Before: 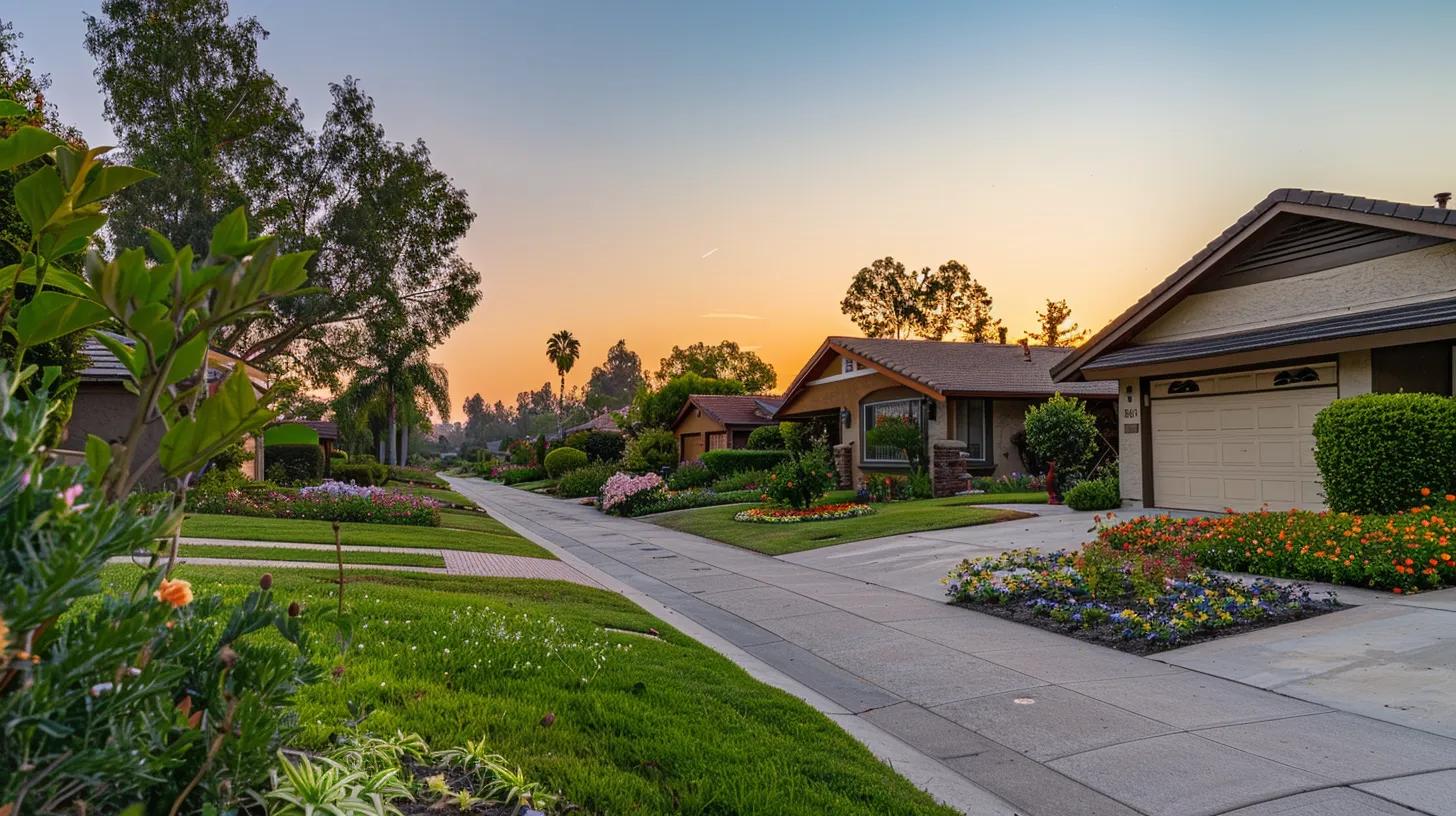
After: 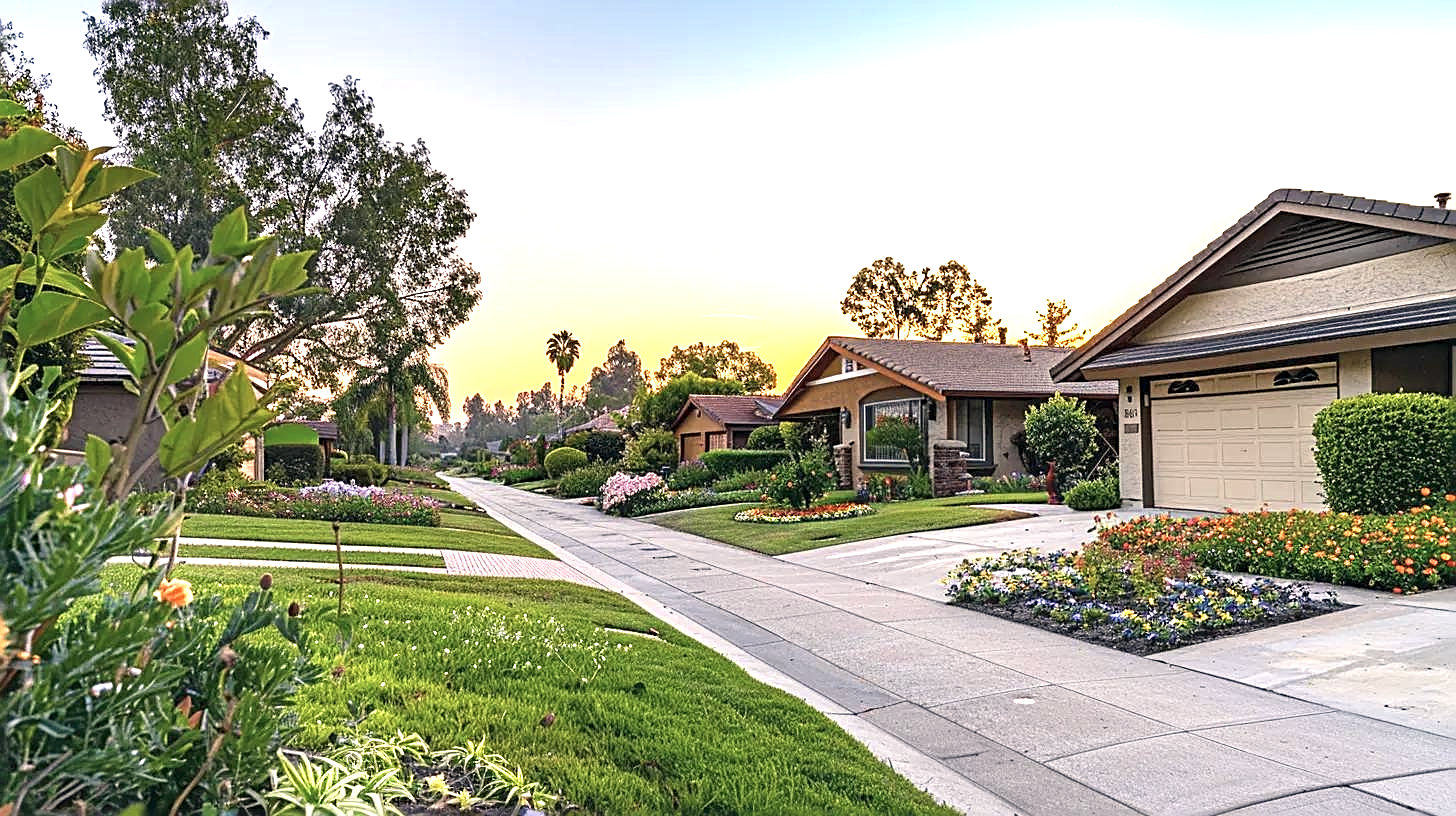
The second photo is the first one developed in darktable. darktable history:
exposure: black level correction 0, exposure 1.388 EV, compensate exposure bias true, compensate highlight preservation false
sharpen: radius 2.584, amount 0.688
color correction: highlights a* 2.75, highlights b* 5, shadows a* -2.04, shadows b* -4.84, saturation 0.8
